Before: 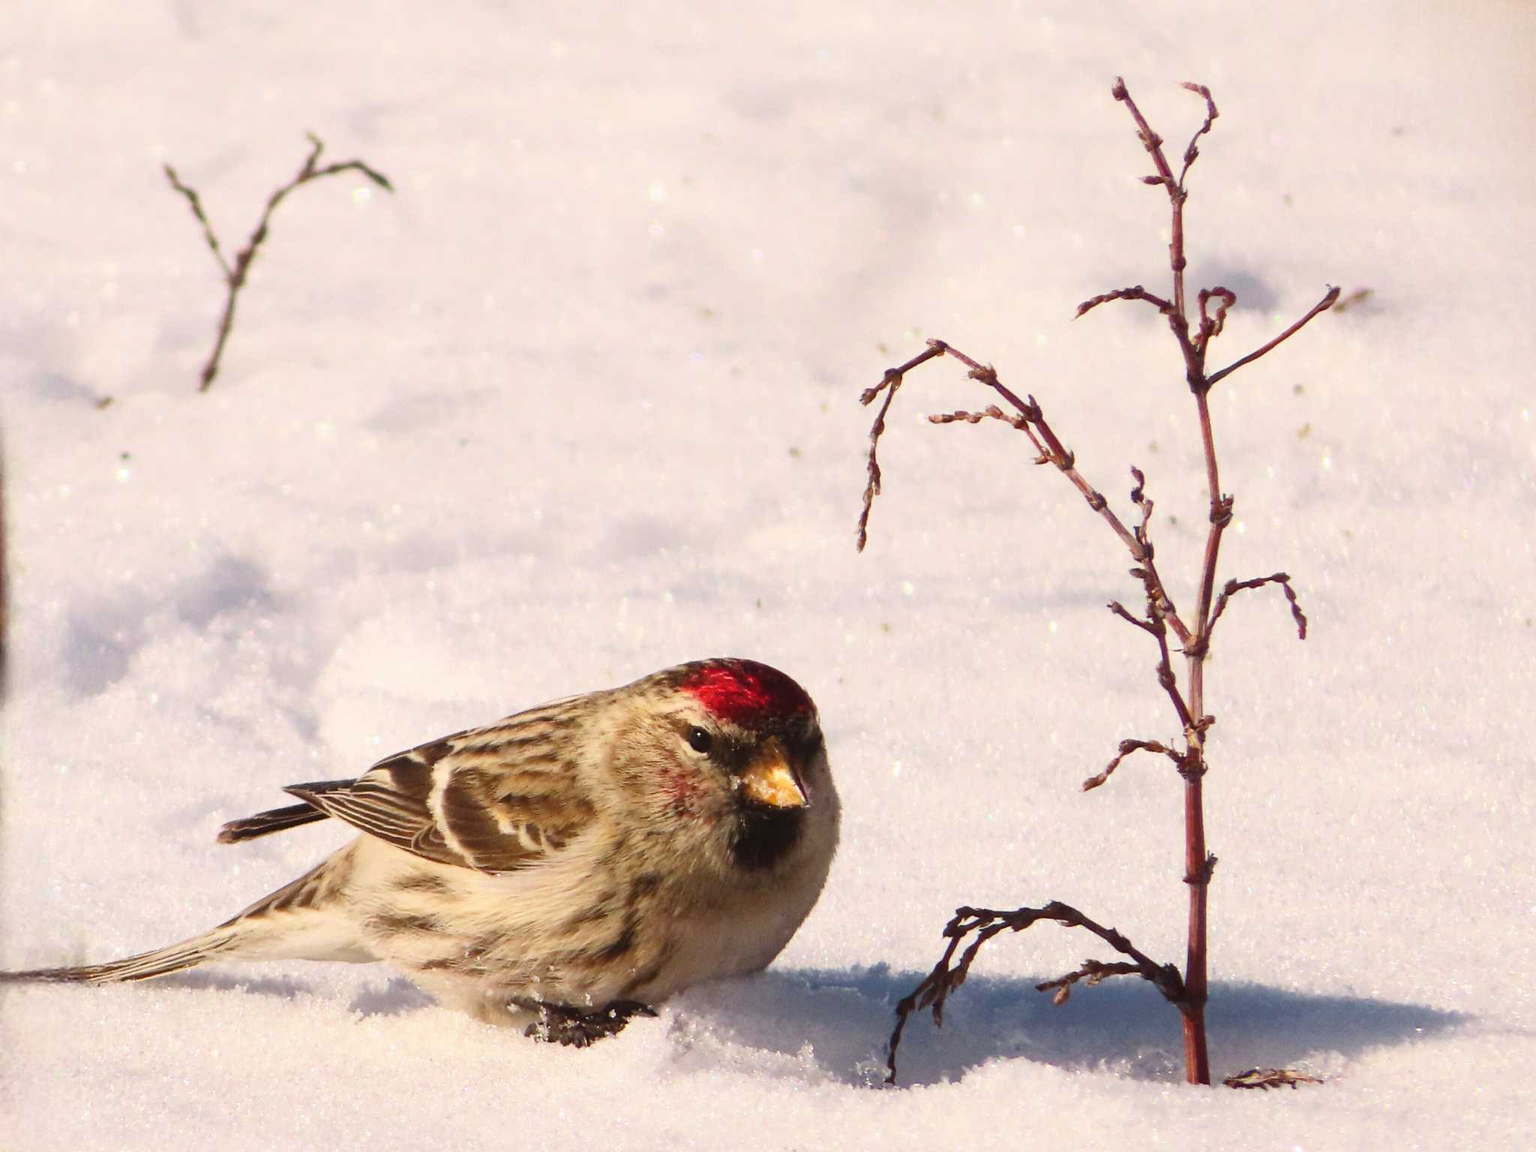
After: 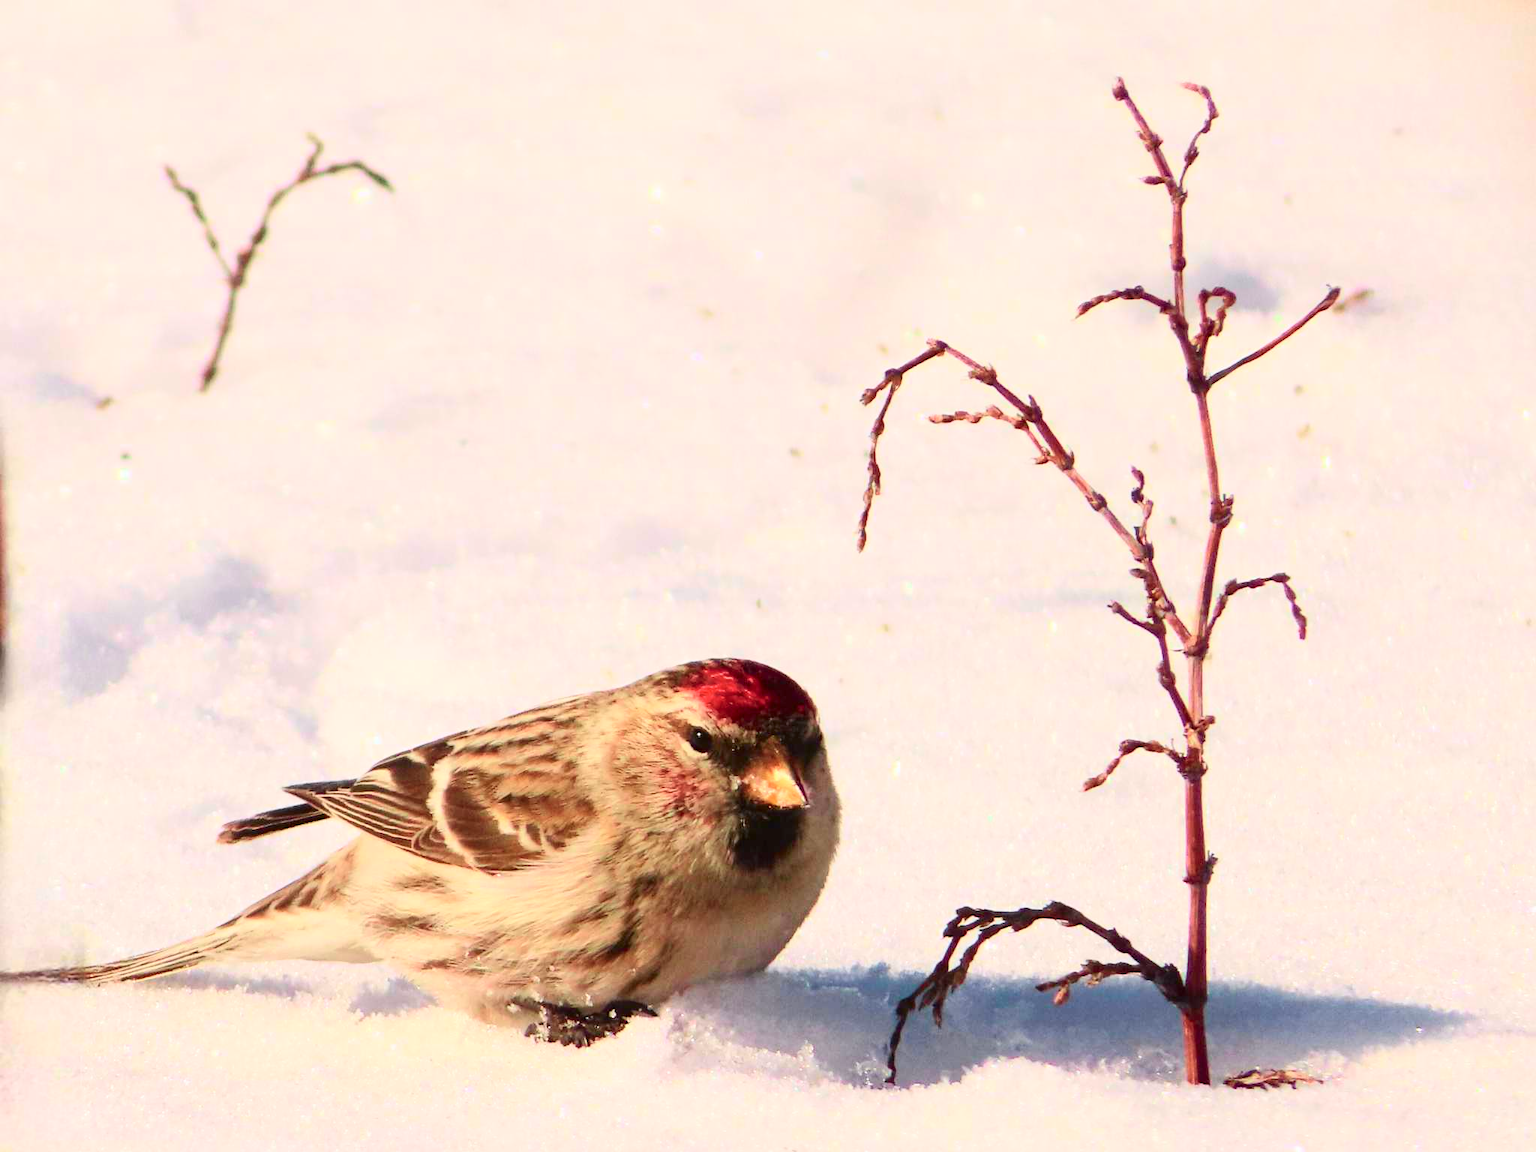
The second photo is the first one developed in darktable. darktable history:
tone curve: curves: ch0 [(0, 0) (0.051, 0.027) (0.096, 0.071) (0.219, 0.248) (0.428, 0.52) (0.596, 0.713) (0.727, 0.823) (0.859, 0.924) (1, 1)]; ch1 [(0, 0) (0.1, 0.038) (0.318, 0.221) (0.413, 0.325) (0.454, 0.41) (0.493, 0.478) (0.503, 0.501) (0.516, 0.515) (0.548, 0.575) (0.561, 0.596) (0.594, 0.647) (0.666, 0.701) (1, 1)]; ch2 [(0, 0) (0.453, 0.44) (0.479, 0.476) (0.504, 0.5) (0.52, 0.526) (0.557, 0.585) (0.583, 0.608) (0.824, 0.815) (1, 1)], color space Lab, independent channels, preserve colors none
